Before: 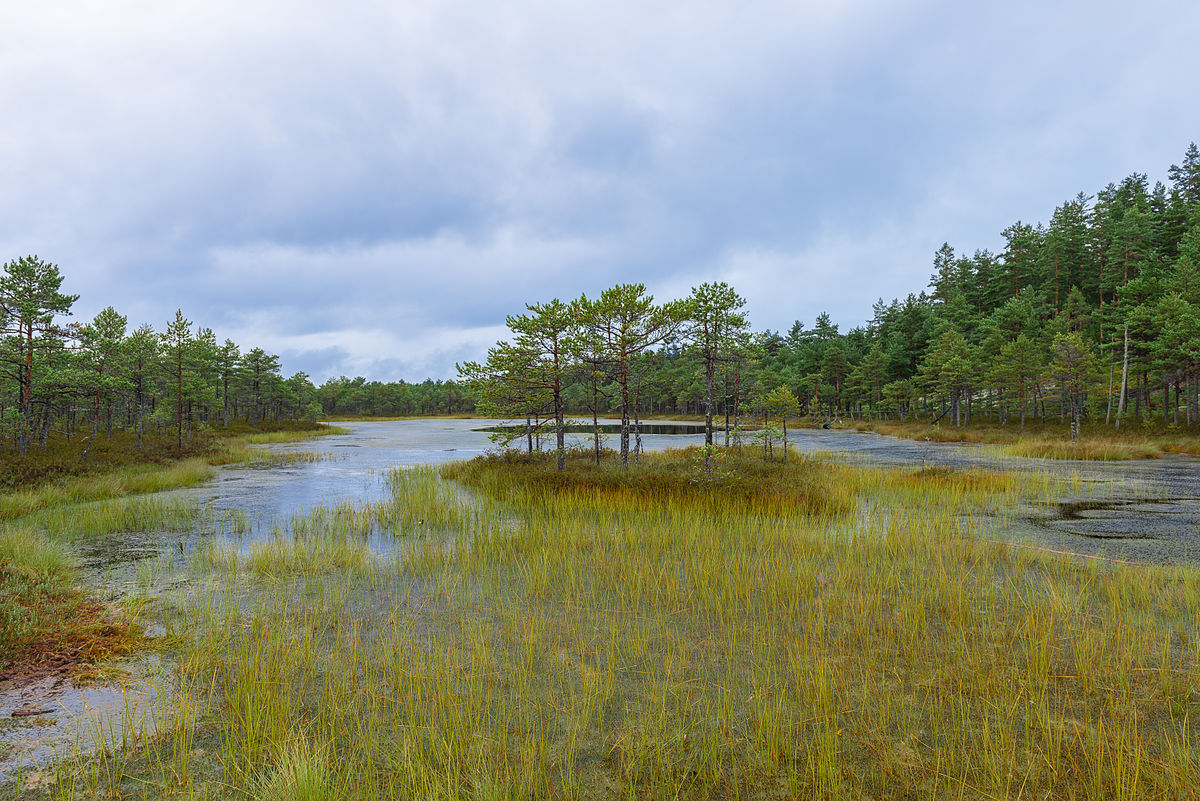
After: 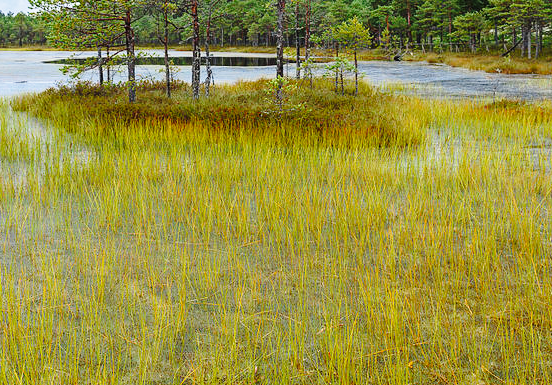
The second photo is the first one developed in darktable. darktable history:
base curve: curves: ch0 [(0, 0) (0.028, 0.03) (0.121, 0.232) (0.46, 0.748) (0.859, 0.968) (1, 1)], preserve colors none
crop: left 35.753%, top 45.965%, right 18.205%, bottom 5.873%
